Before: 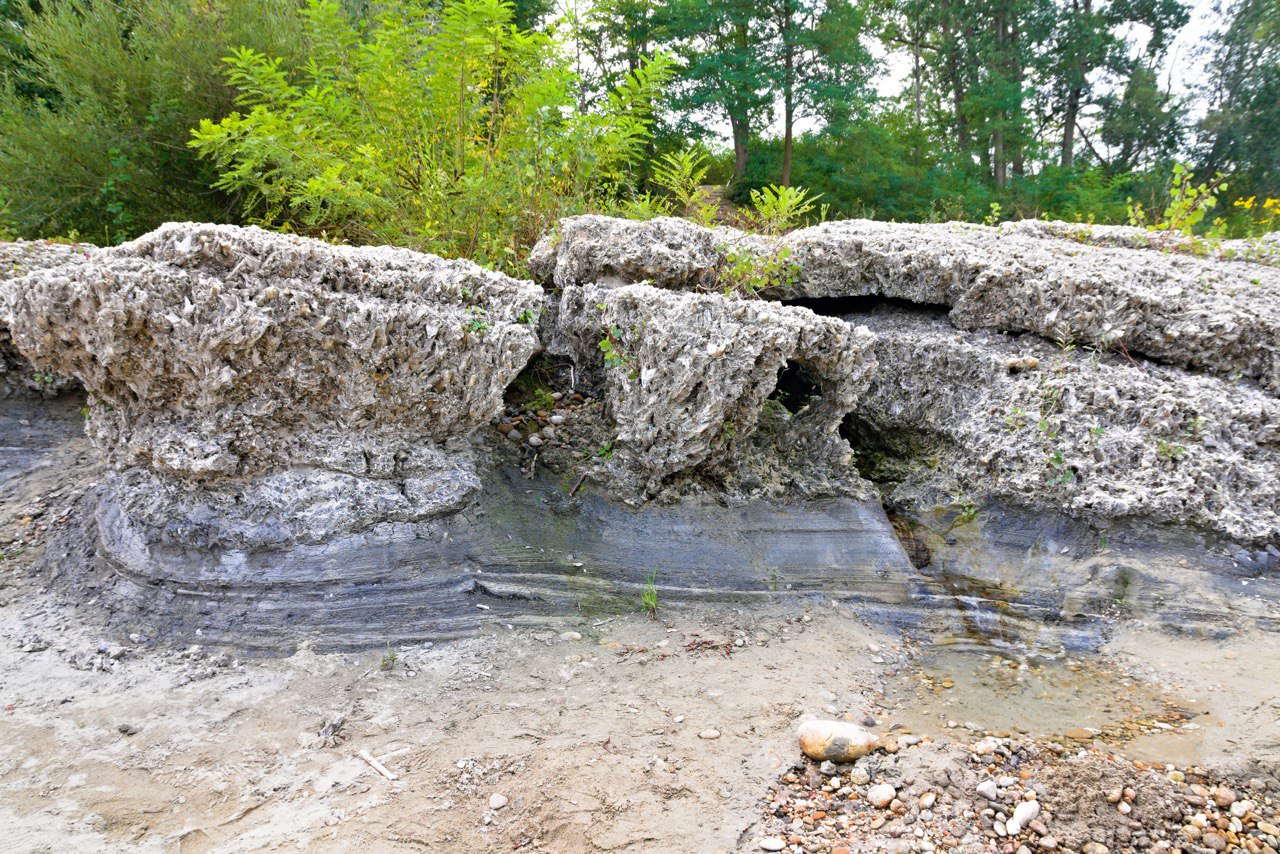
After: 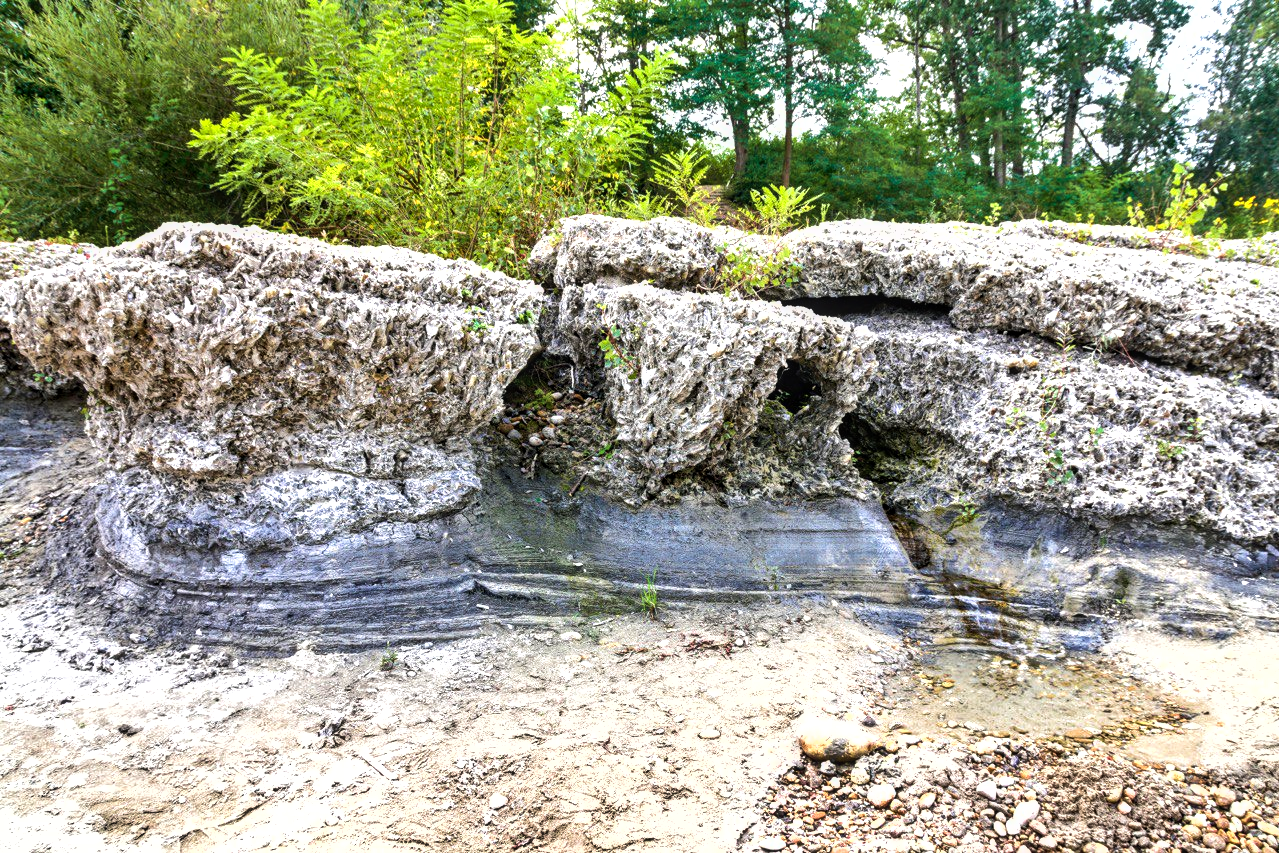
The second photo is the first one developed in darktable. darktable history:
shadows and highlights: highlights color adjustment 0%, low approximation 0.01, soften with gaussian
local contrast: on, module defaults
velvia: on, module defaults
tone equalizer: -8 EV -0.75 EV, -7 EV -0.7 EV, -6 EV -0.6 EV, -5 EV -0.4 EV, -3 EV 0.4 EV, -2 EV 0.6 EV, -1 EV 0.7 EV, +0 EV 0.75 EV, edges refinement/feathering 500, mask exposure compensation -1.57 EV, preserve details no
